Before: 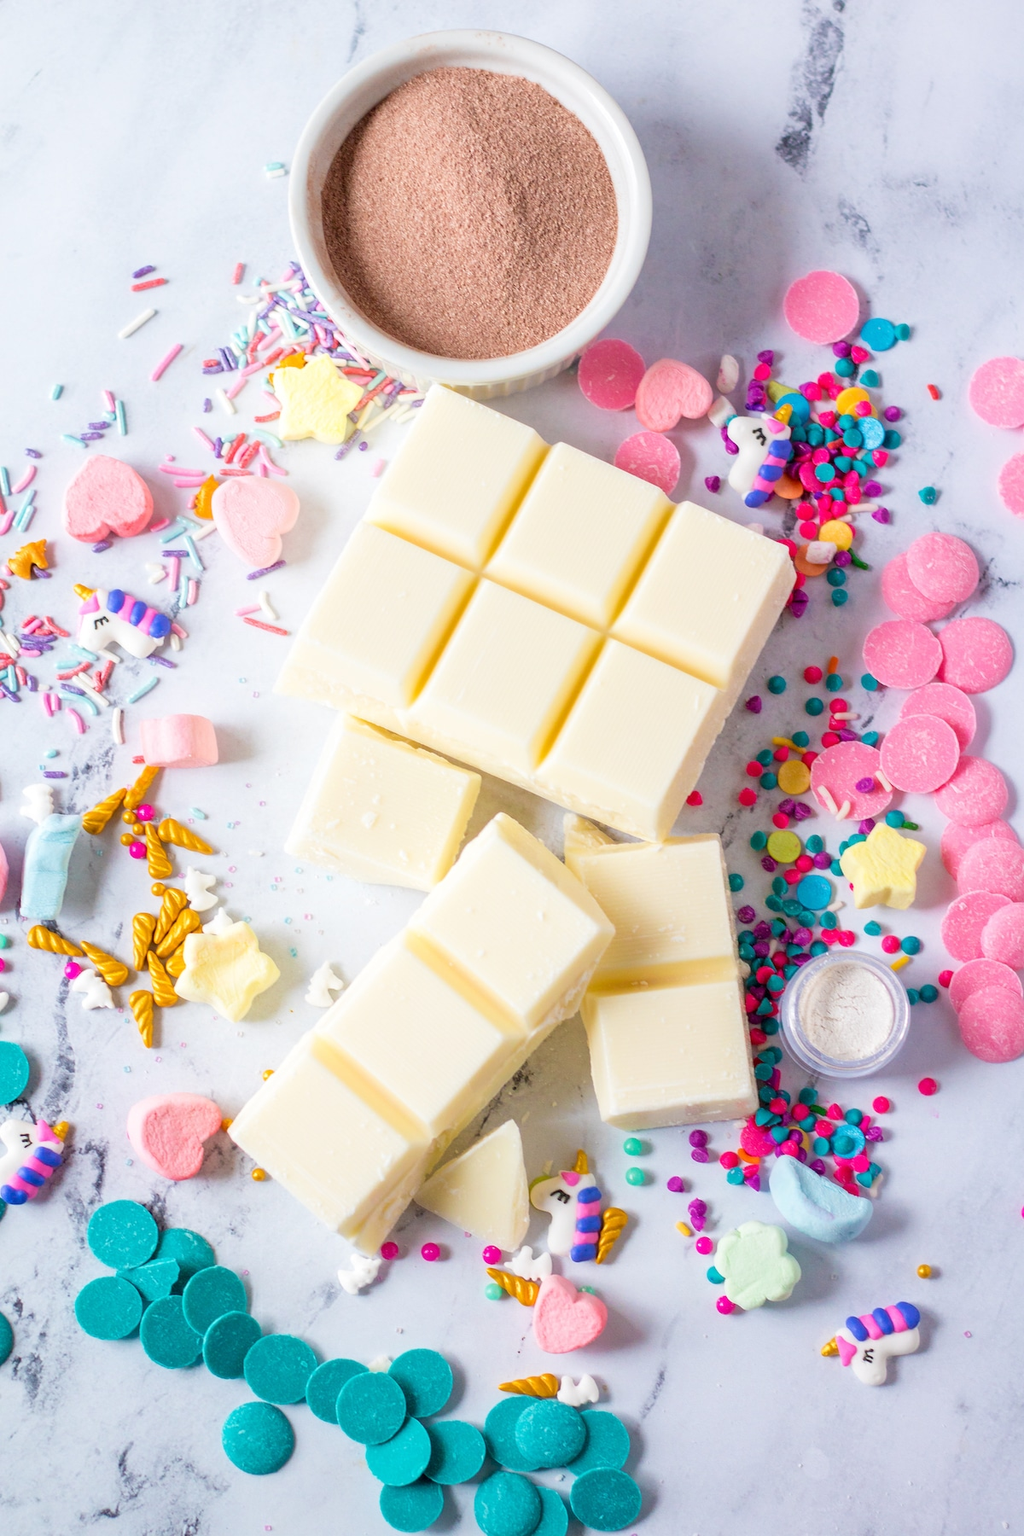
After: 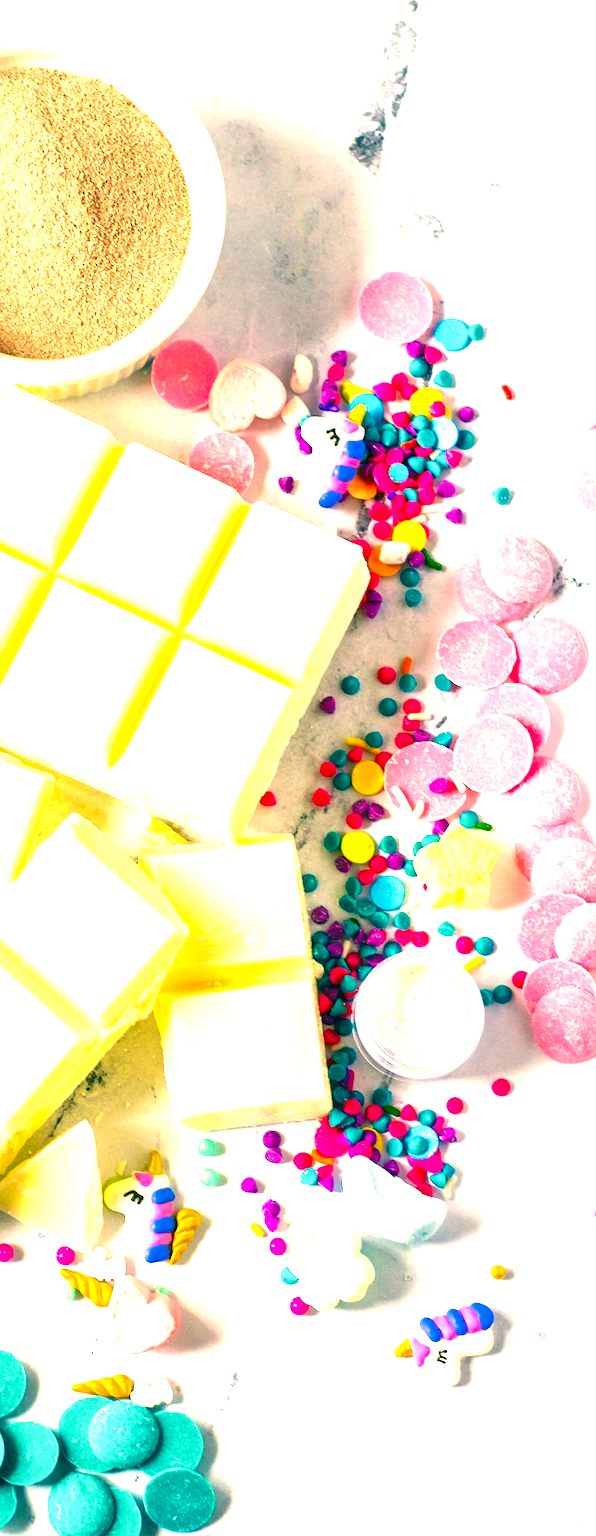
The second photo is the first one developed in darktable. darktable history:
exposure: black level correction 0, exposure 1.482 EV, compensate highlight preservation false
color correction: highlights a* 2.05, highlights b* 34.66, shadows a* -36.16, shadows b* -5.93
crop: left 41.739%
contrast brightness saturation: brightness -0.248, saturation 0.199
